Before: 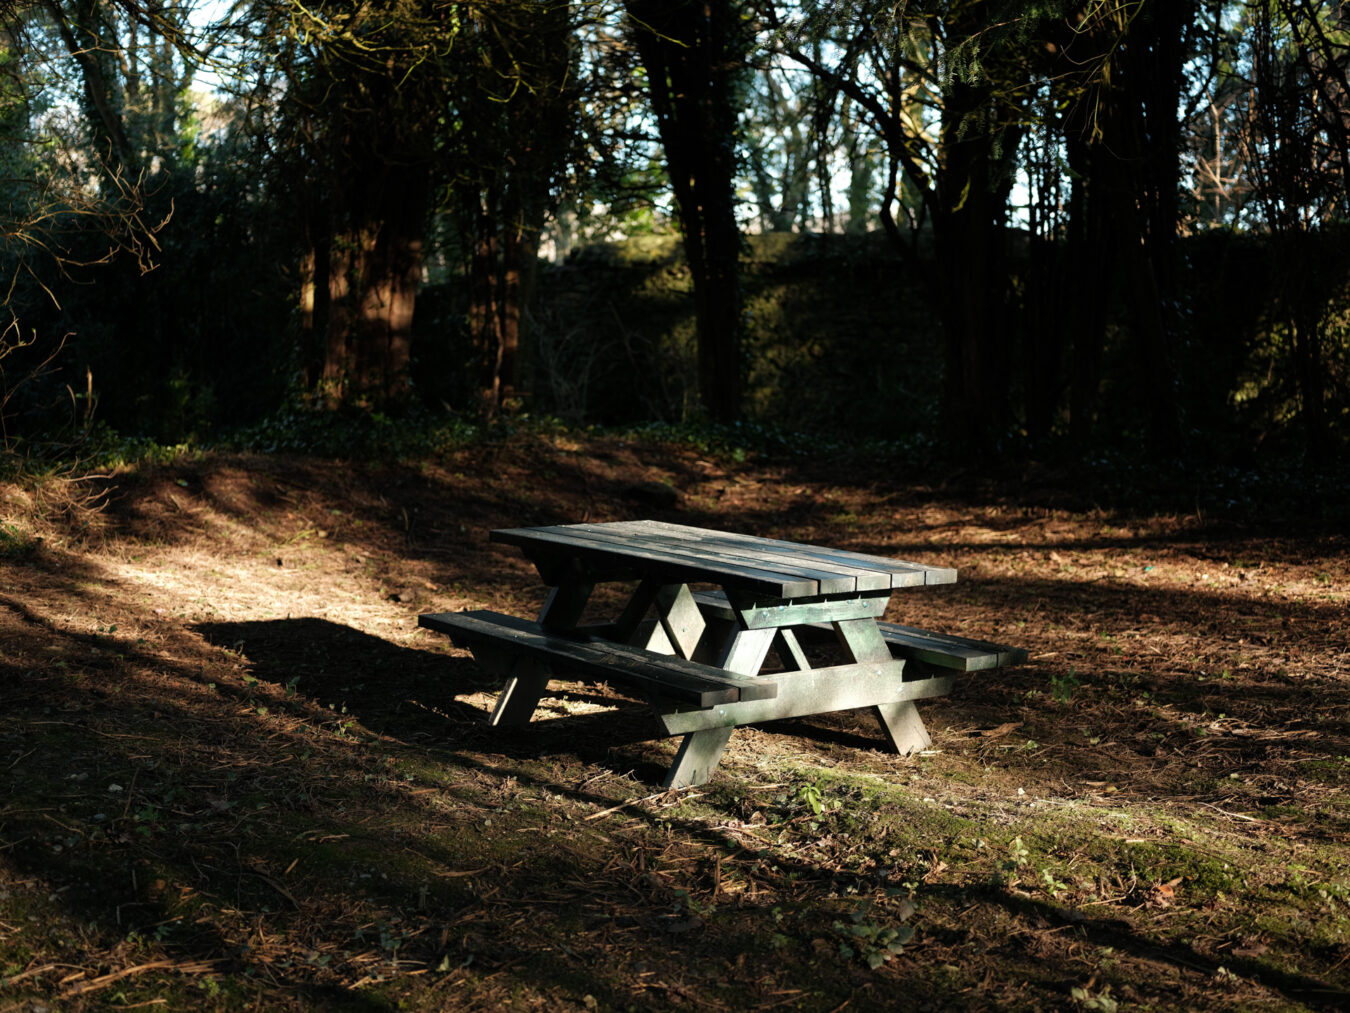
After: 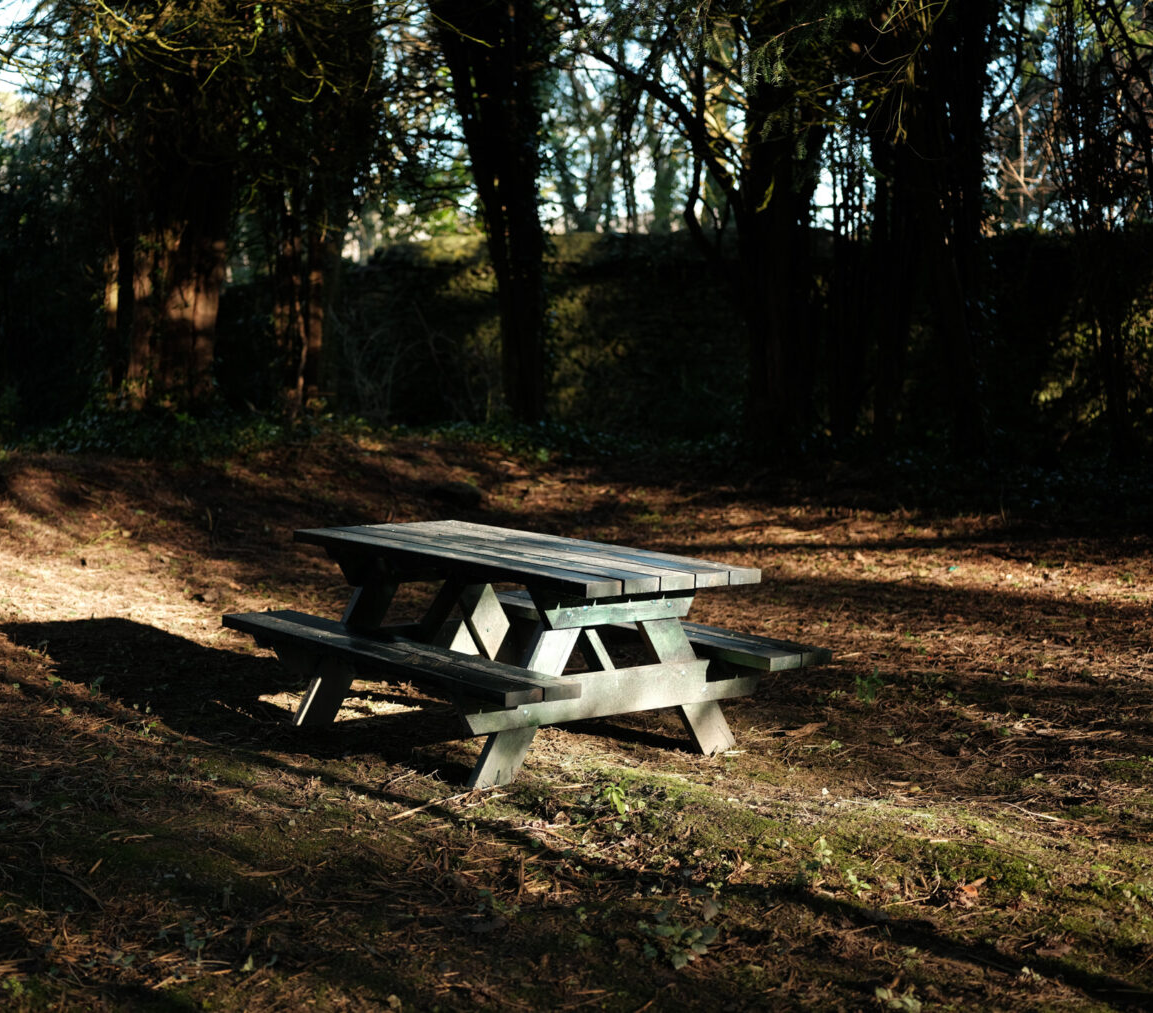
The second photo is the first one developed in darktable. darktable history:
rgb levels: preserve colors max RGB
crop and rotate: left 14.584%
